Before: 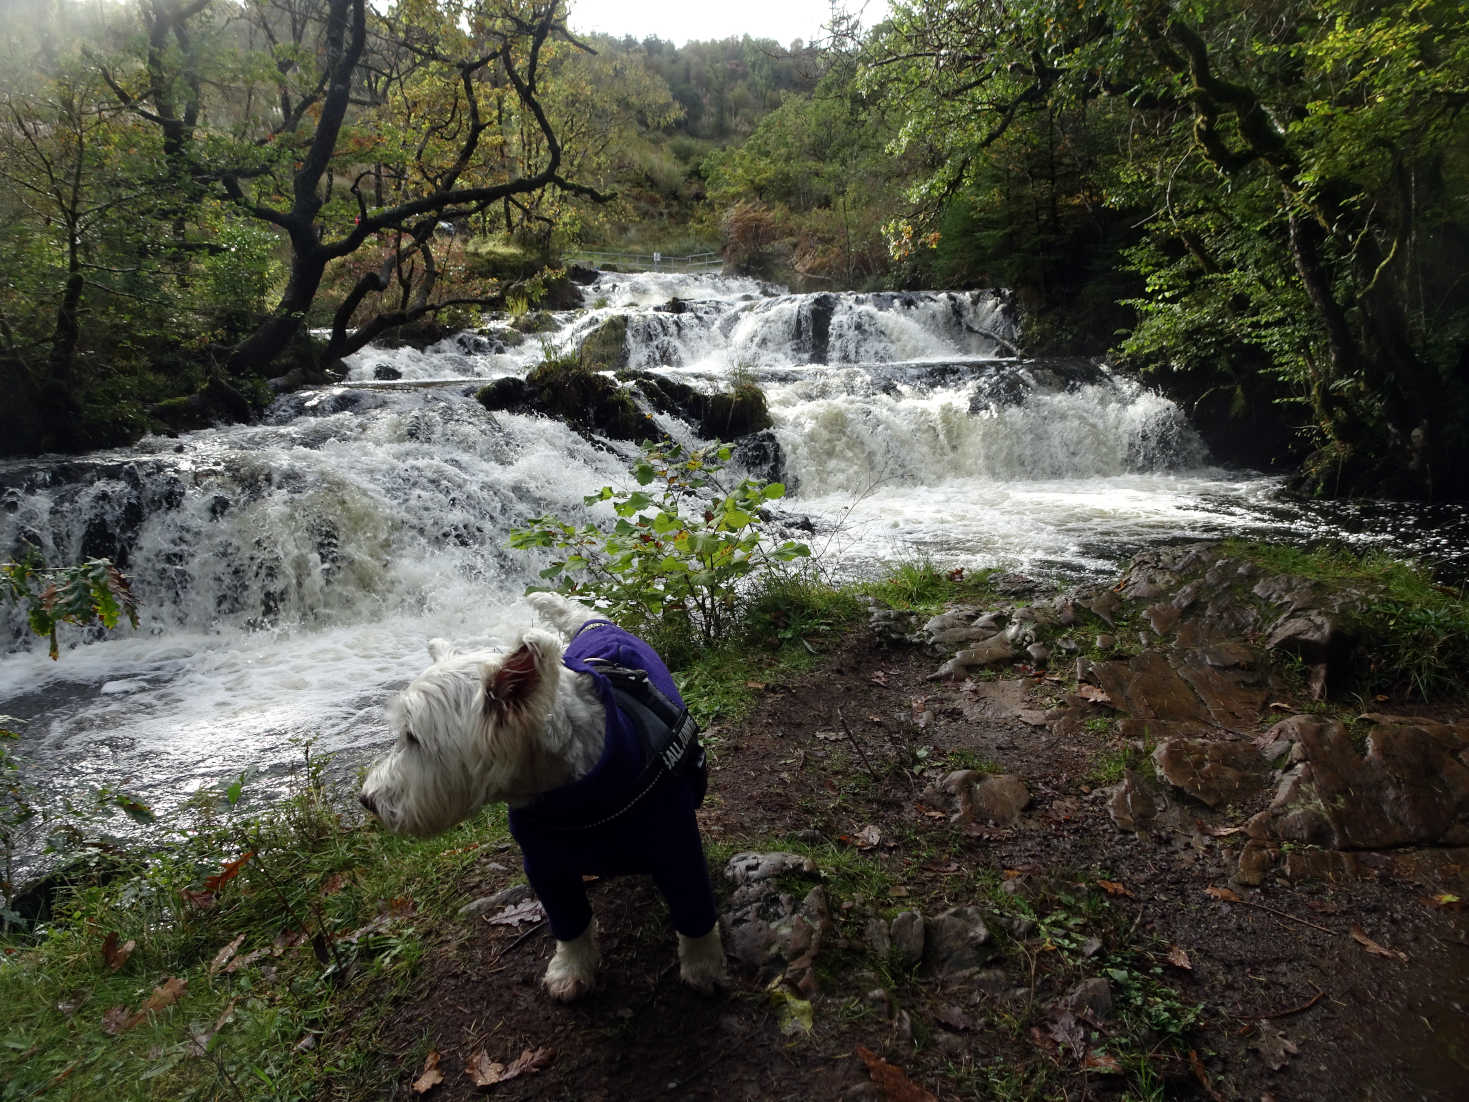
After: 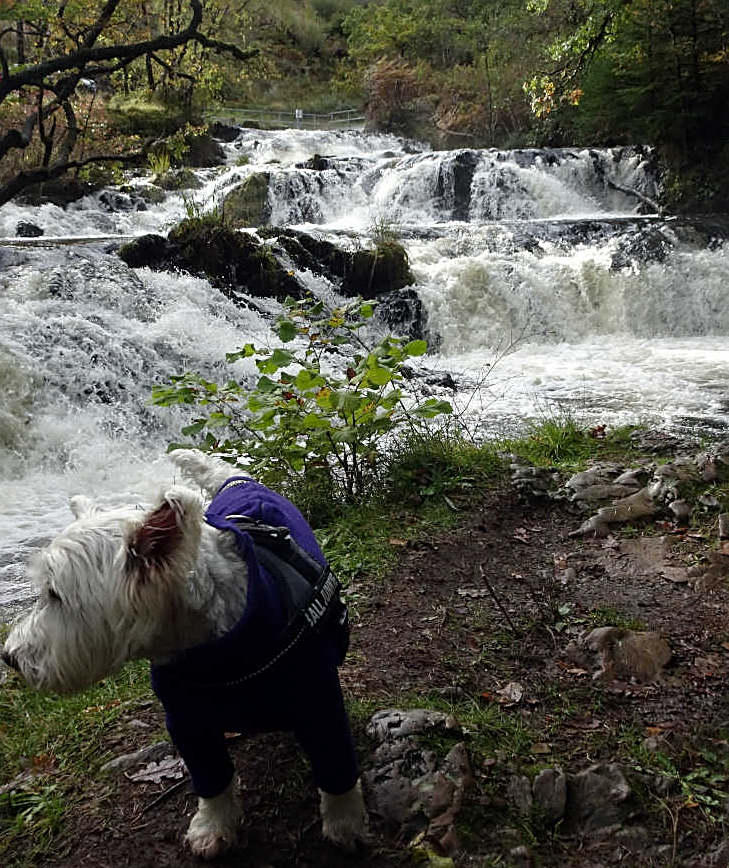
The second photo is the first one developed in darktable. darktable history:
color zones: curves: ch0 [(0, 0.465) (0.092, 0.596) (0.289, 0.464) (0.429, 0.453) (0.571, 0.464) (0.714, 0.455) (0.857, 0.462) (1, 0.465)]
sharpen: on, module defaults
crop and rotate: angle 0.011°, left 24.37%, top 13.055%, right 25.97%, bottom 8.13%
